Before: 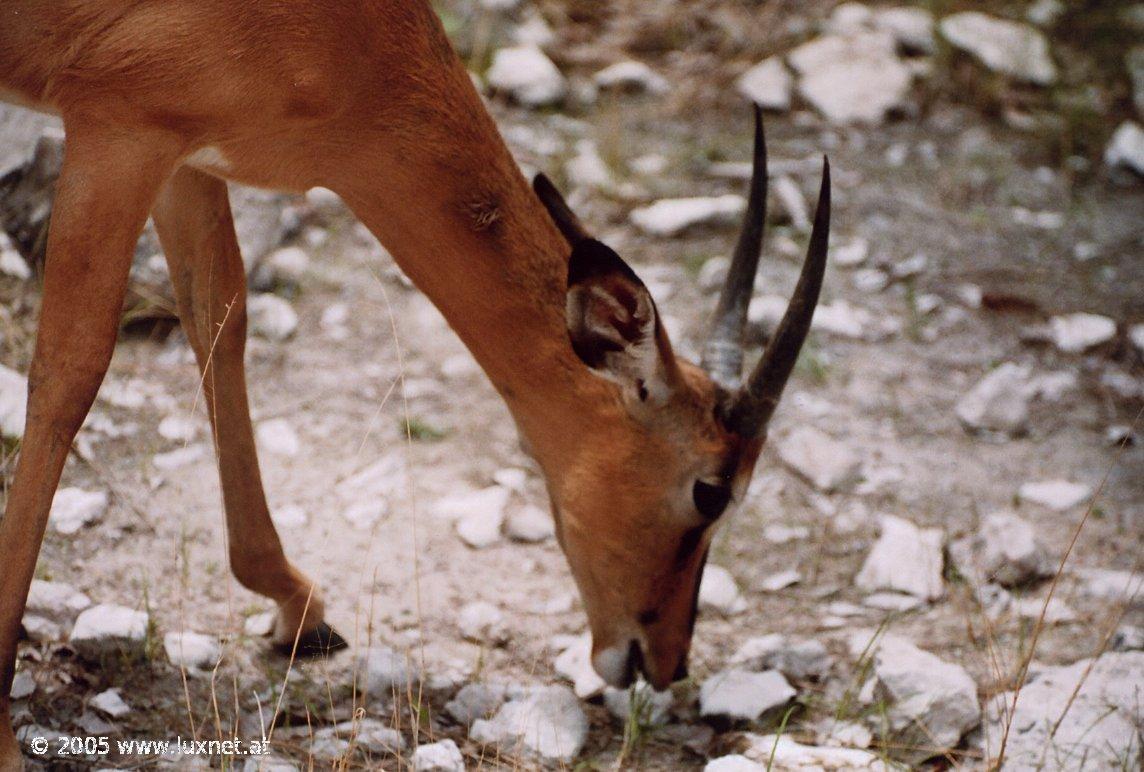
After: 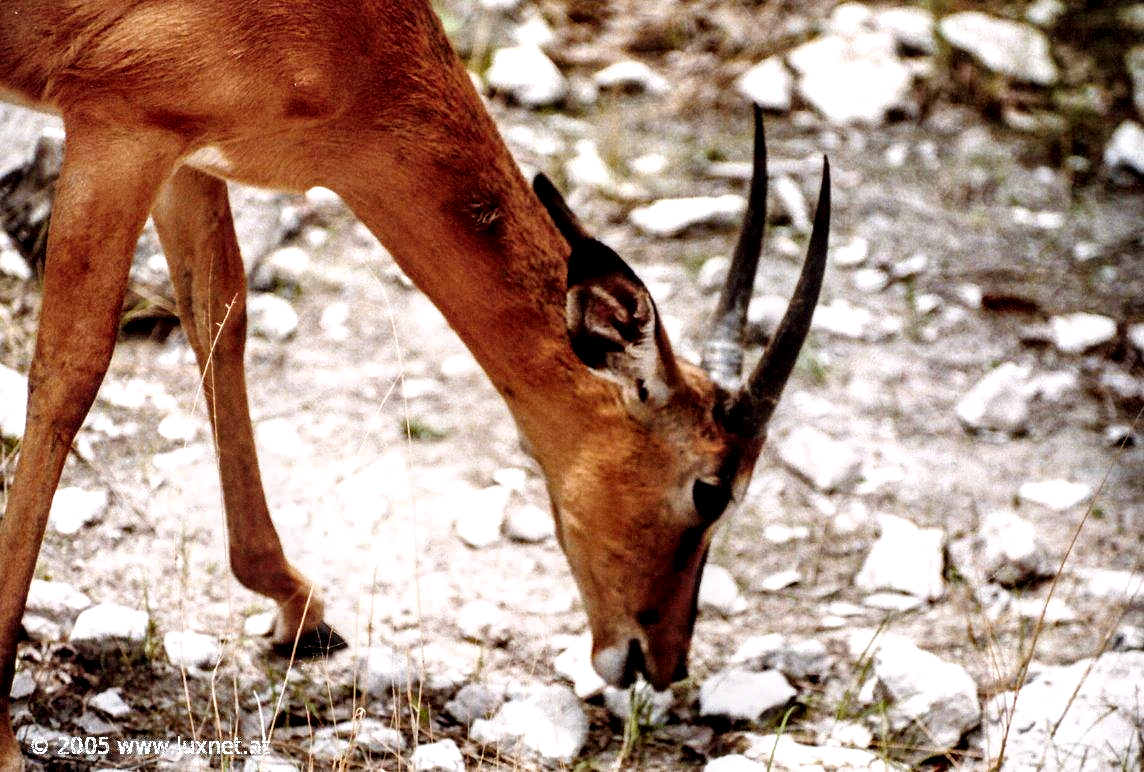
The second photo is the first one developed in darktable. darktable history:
local contrast: highlights 64%, shadows 53%, detail 169%, midtone range 0.516
base curve: curves: ch0 [(0, 0) (0.028, 0.03) (0.121, 0.232) (0.46, 0.748) (0.859, 0.968) (1, 1)], preserve colors none
color zones: curves: ch1 [(0, 0.469) (0.001, 0.469) (0.12, 0.446) (0.248, 0.469) (0.5, 0.5) (0.748, 0.5) (0.999, 0.469) (1, 0.469)]
